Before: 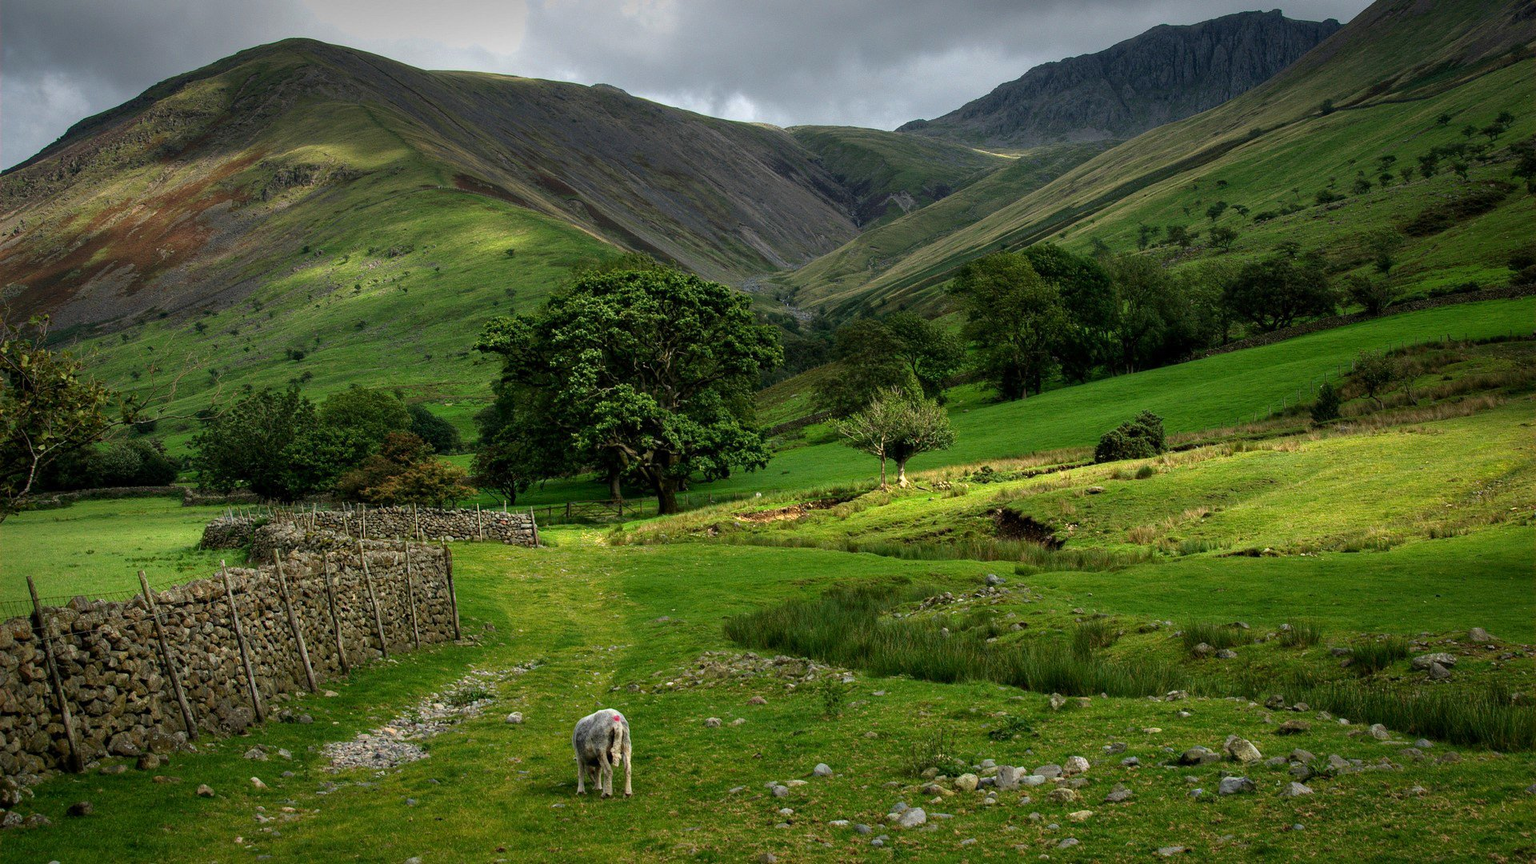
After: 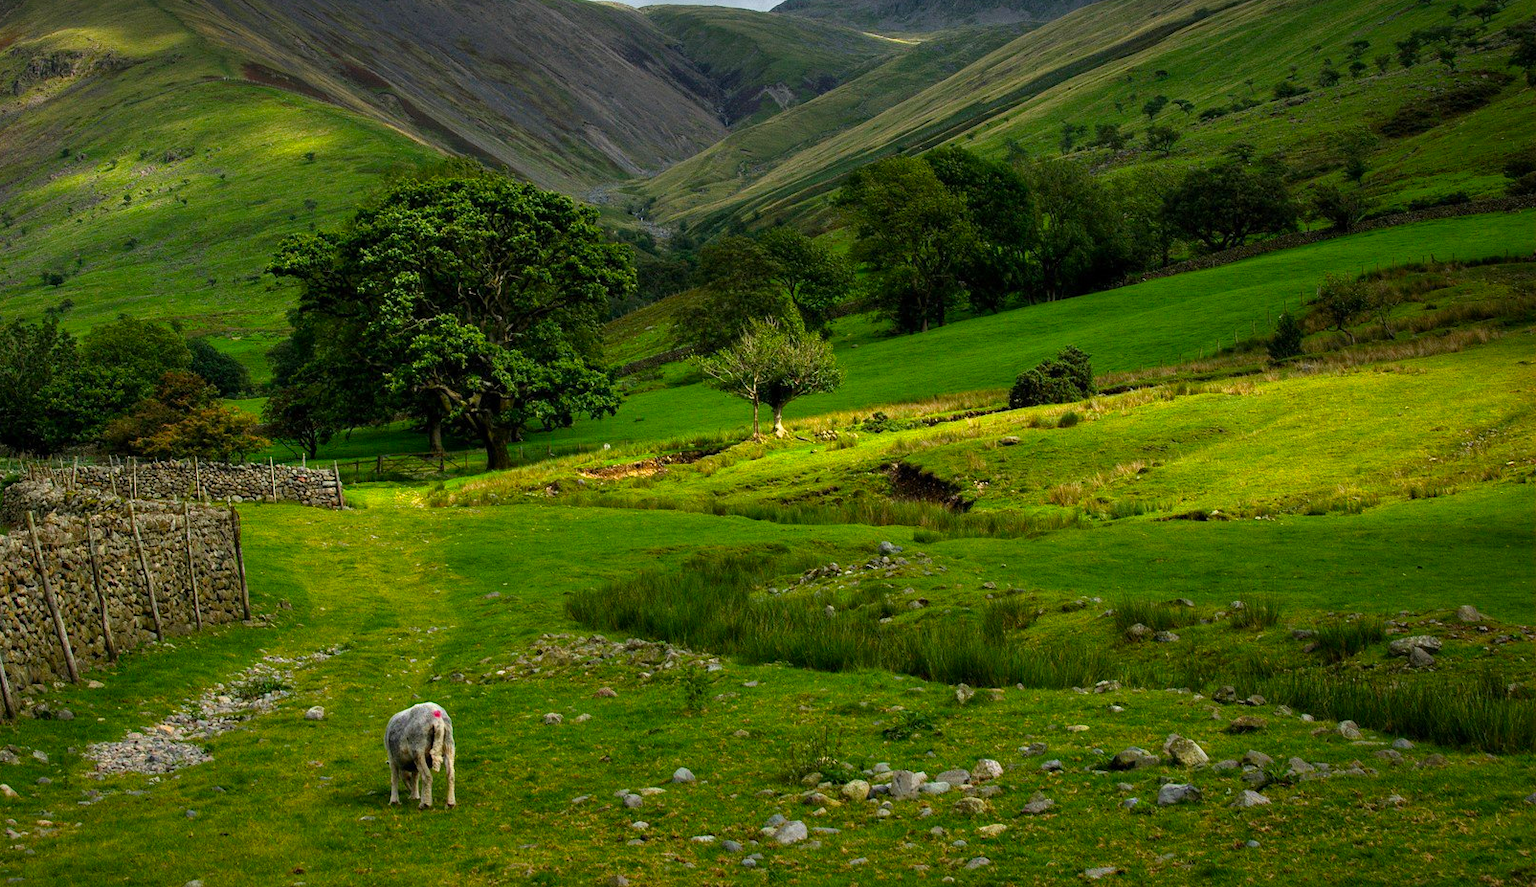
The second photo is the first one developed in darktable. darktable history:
crop: left 16.358%, top 14.134%
color balance rgb: perceptual saturation grading › global saturation 29.913%
